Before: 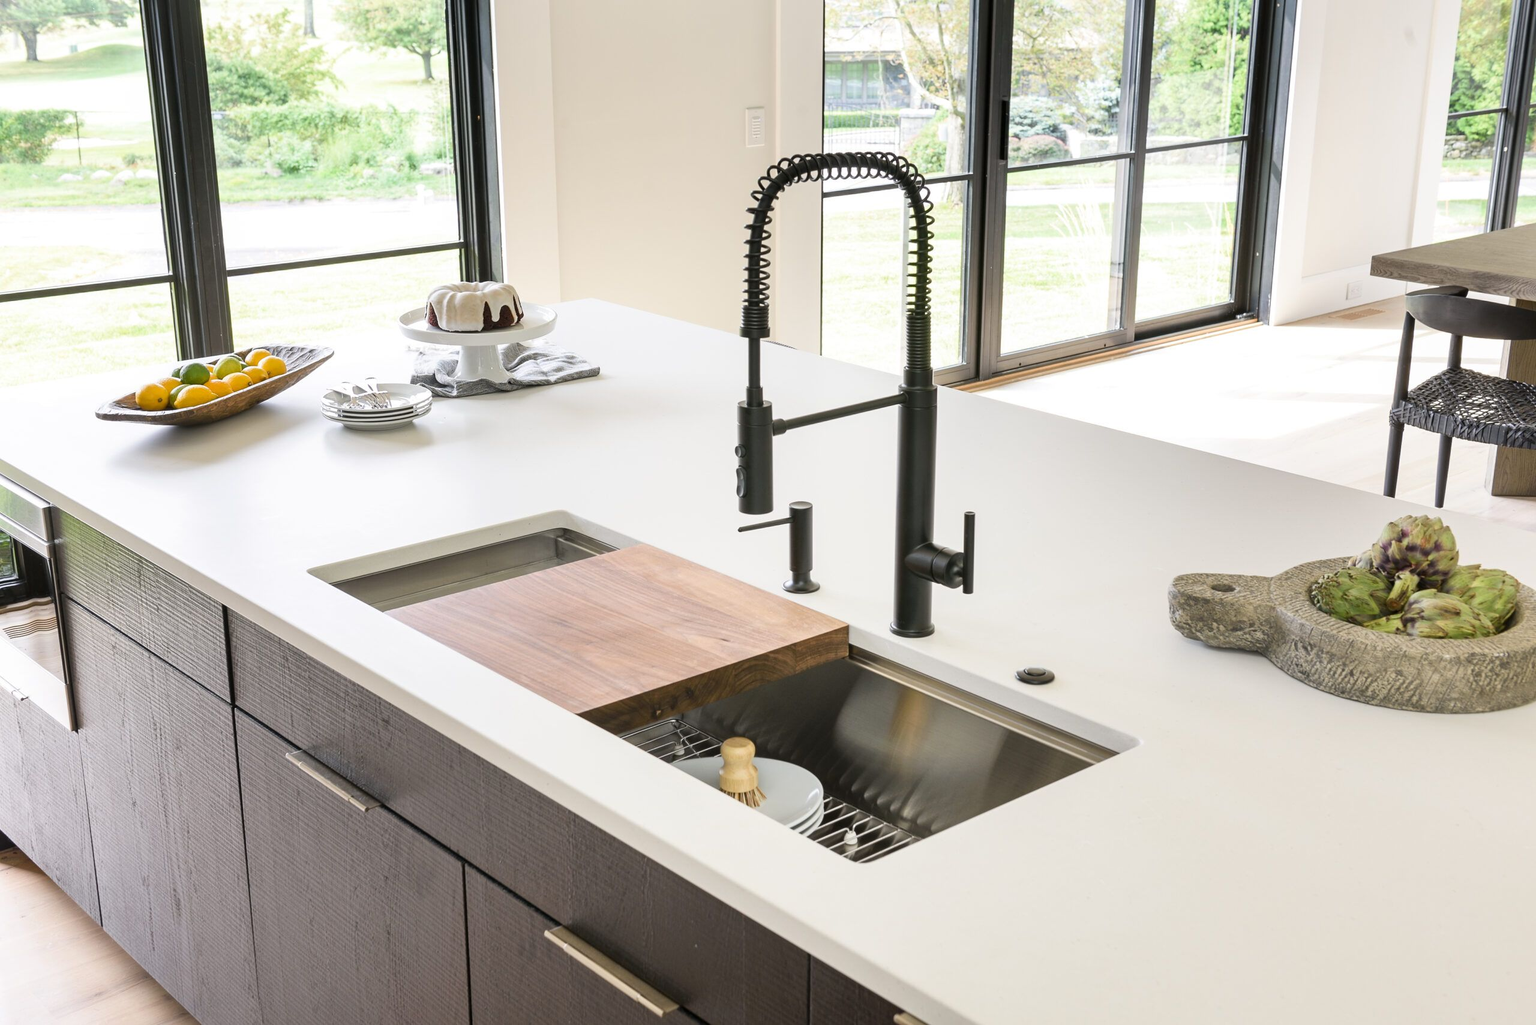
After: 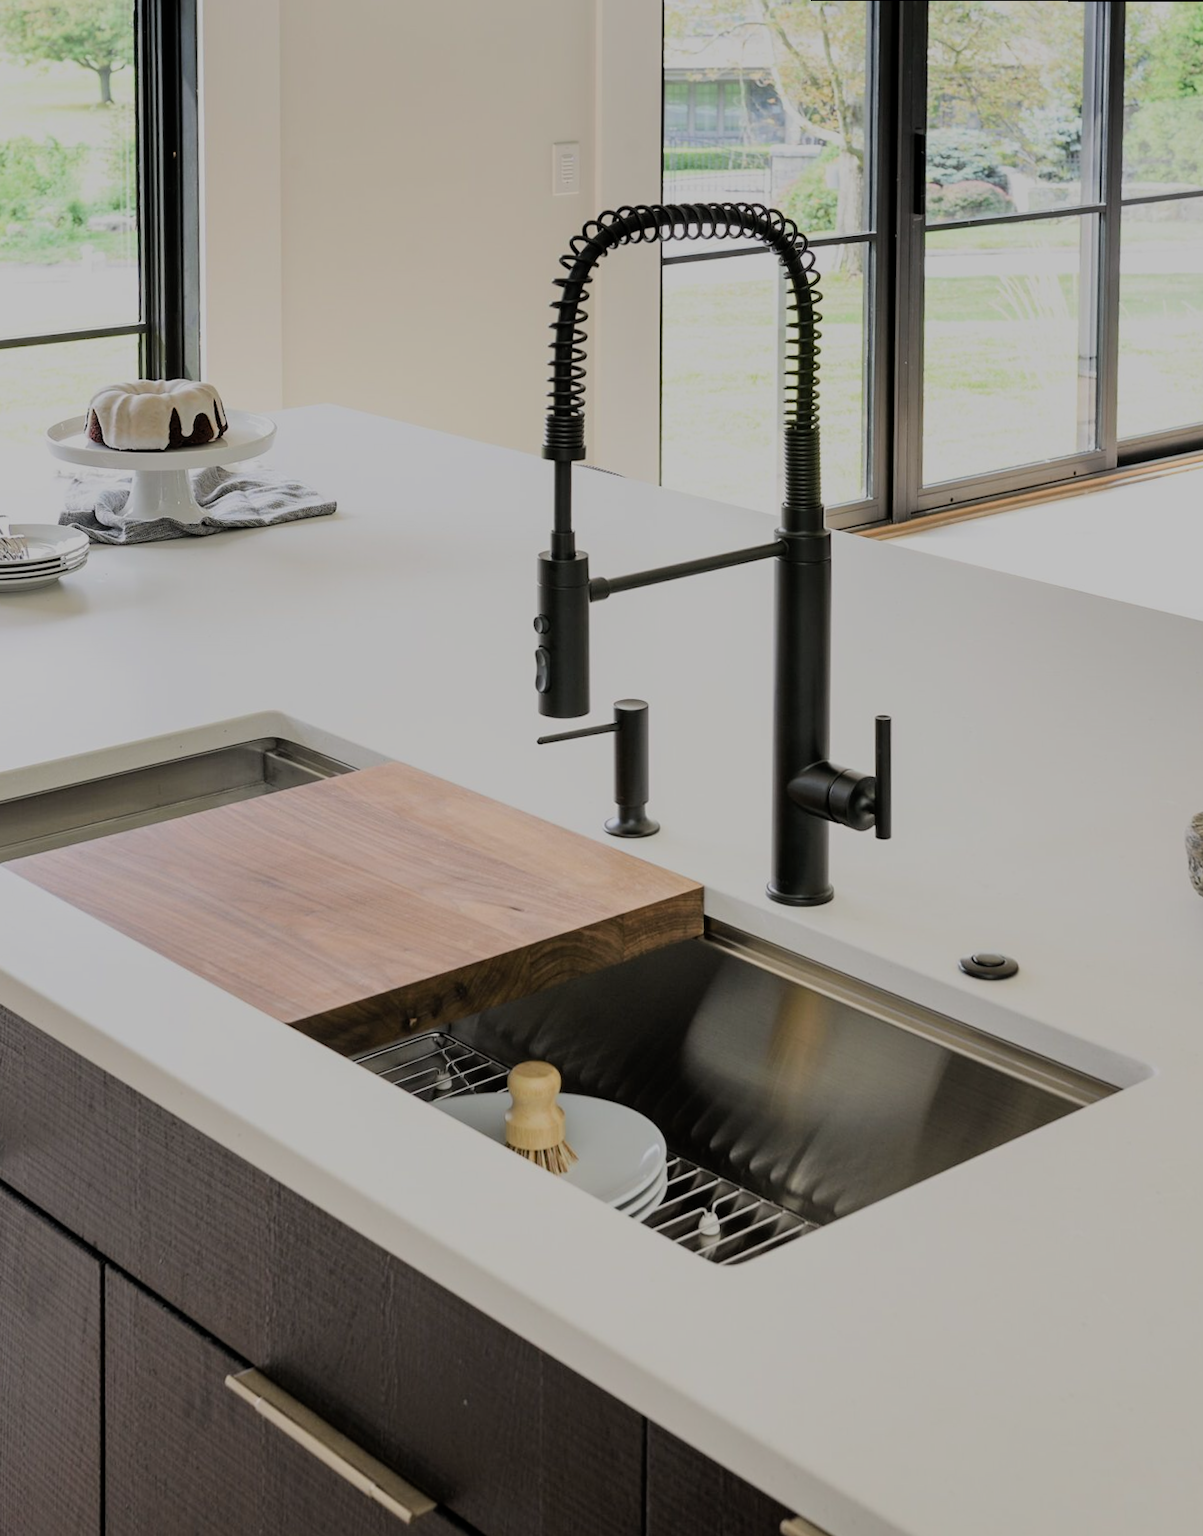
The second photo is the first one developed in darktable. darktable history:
exposure: exposure -0.582 EV, compensate highlight preservation false
rotate and perspective: rotation 0.215°, lens shift (vertical) -0.139, crop left 0.069, crop right 0.939, crop top 0.002, crop bottom 0.996
crop and rotate: left 22.516%, right 21.234%
filmic rgb: black relative exposure -7.65 EV, white relative exposure 4.56 EV, hardness 3.61, color science v6 (2022)
